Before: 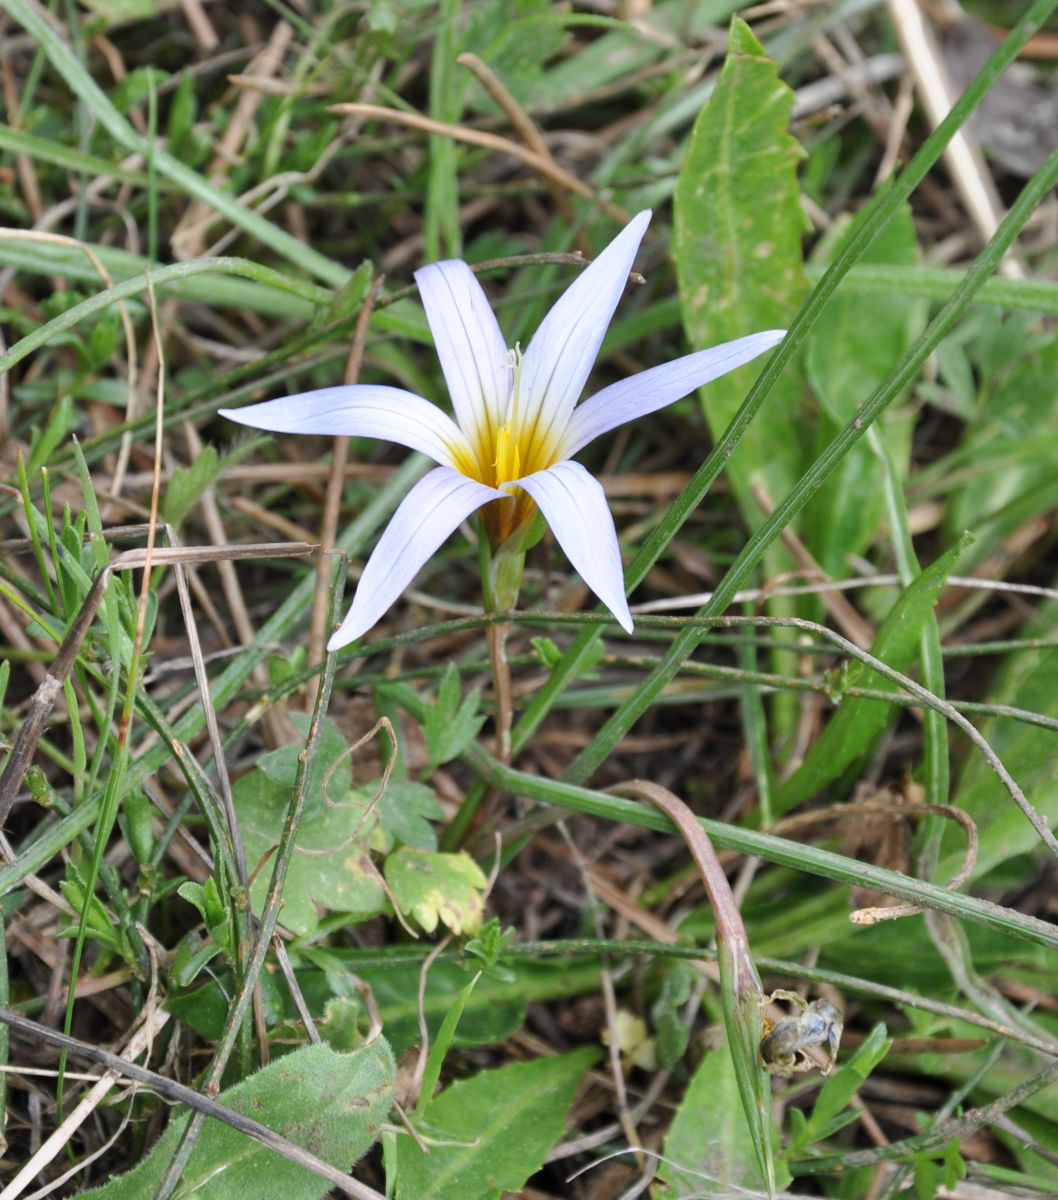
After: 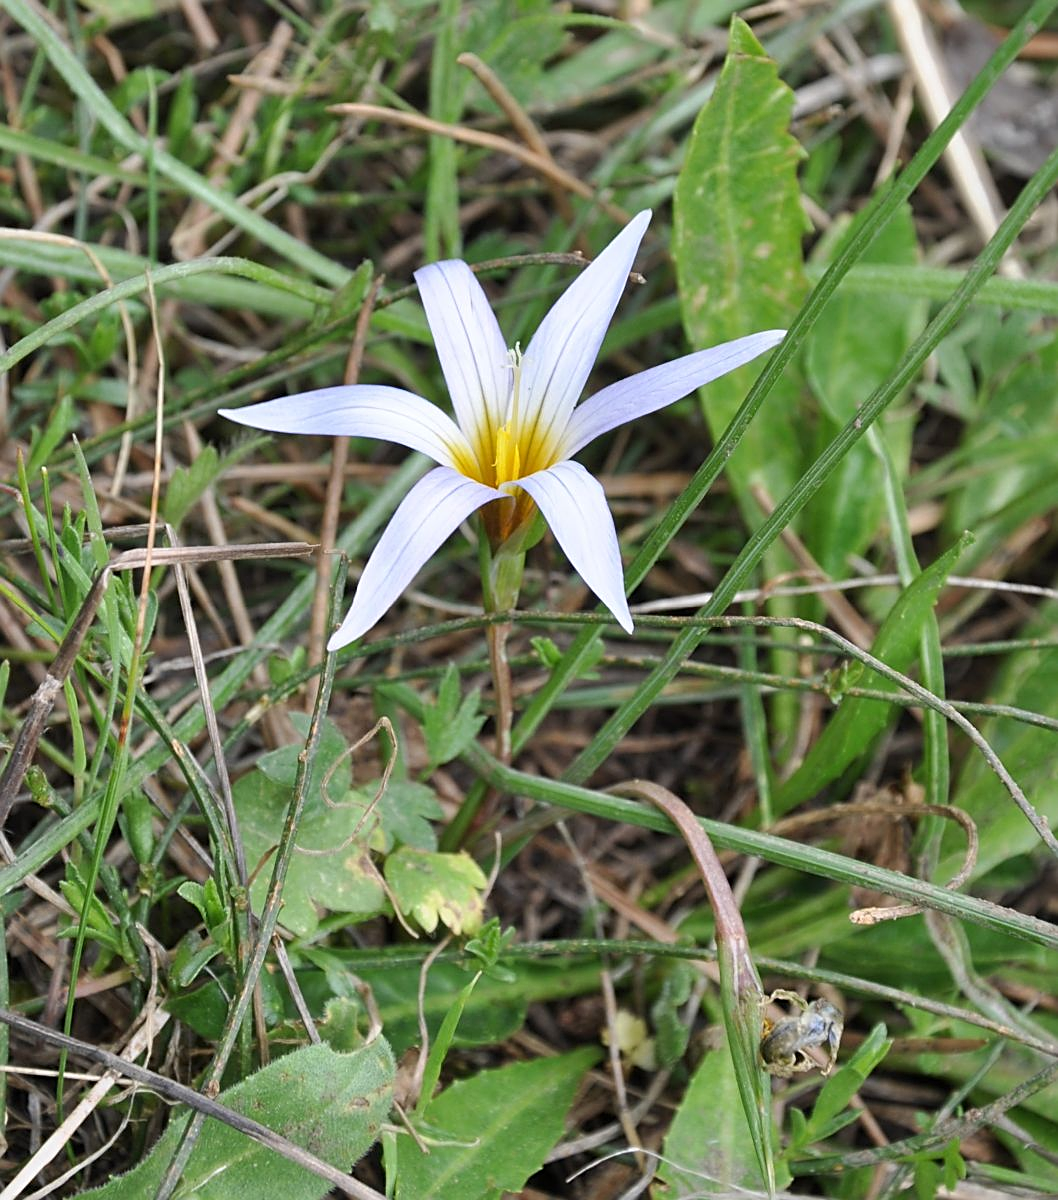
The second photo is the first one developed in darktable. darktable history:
sharpen: amount 0.566
